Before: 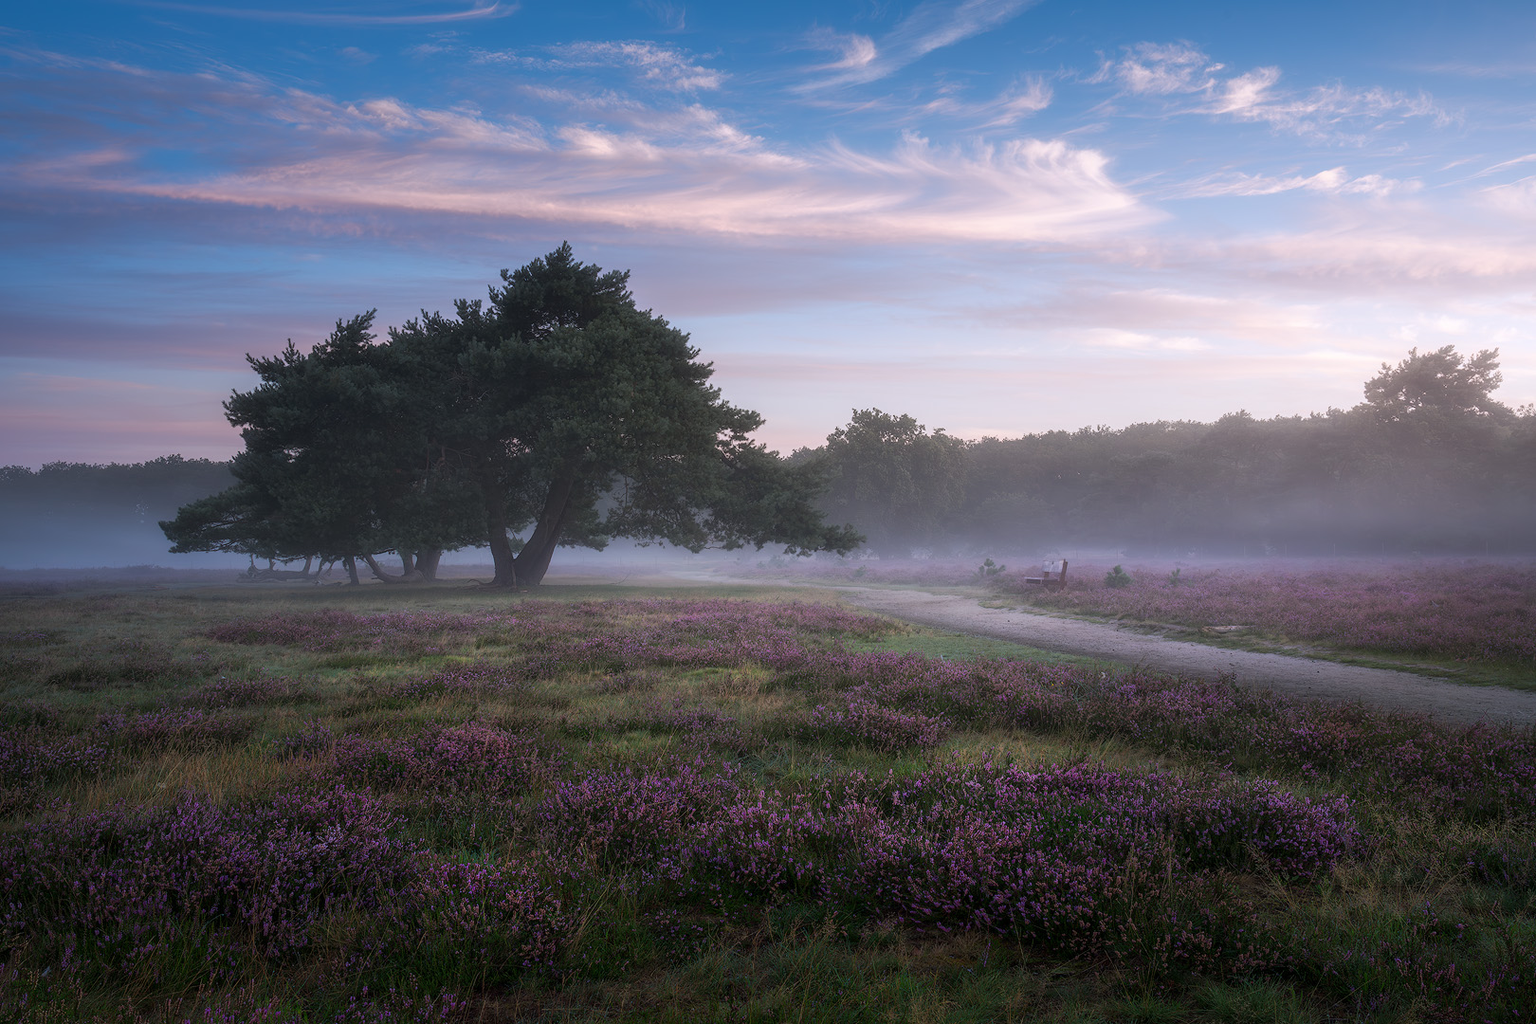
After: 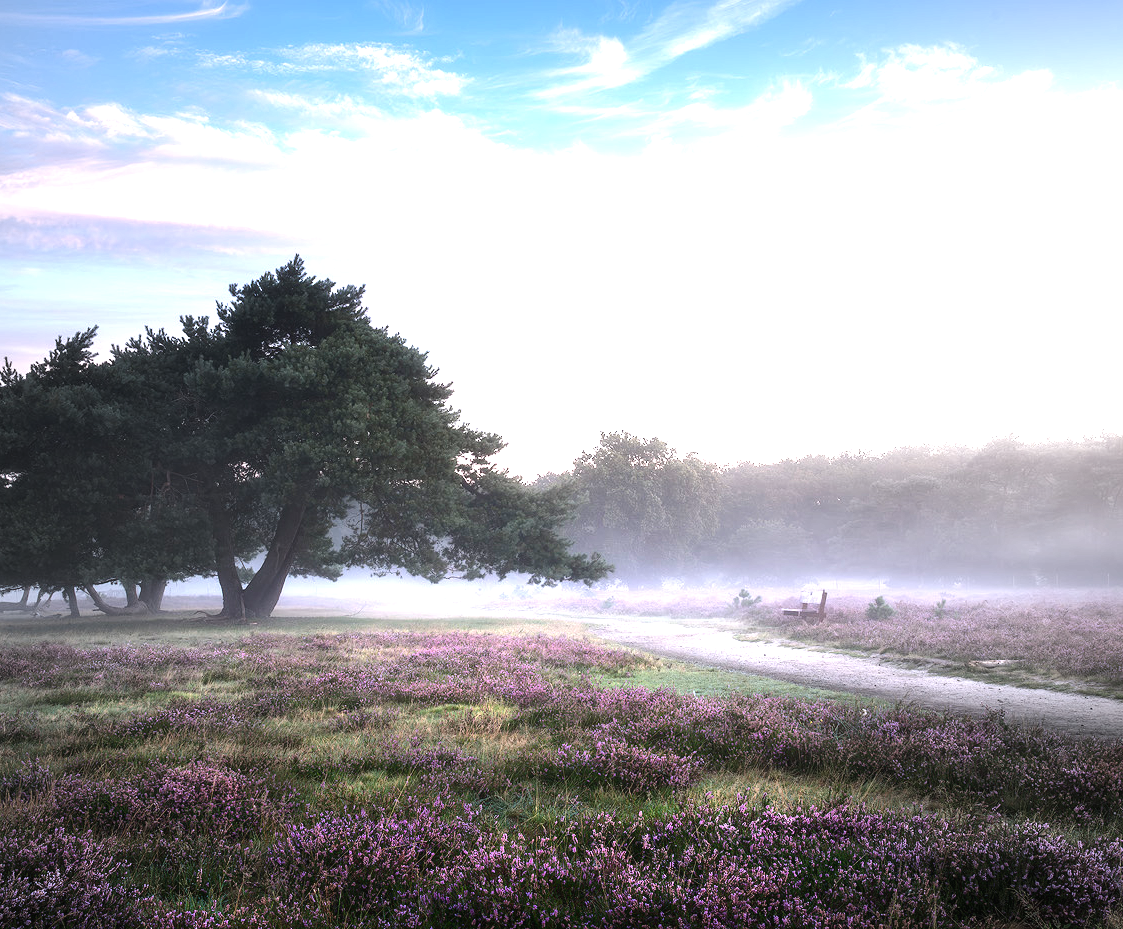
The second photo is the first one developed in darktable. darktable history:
tone equalizer: -8 EV -0.417 EV, -7 EV -0.389 EV, -6 EV -0.333 EV, -5 EV -0.222 EV, -3 EV 0.222 EV, -2 EV 0.333 EV, -1 EV 0.389 EV, +0 EV 0.417 EV, edges refinement/feathering 500, mask exposure compensation -1.57 EV, preserve details no
color balance rgb: shadows lift › luminance -20%, power › hue 72.24°, highlights gain › luminance 15%, global offset › hue 171.6°, perceptual saturation grading › global saturation 14.09%, perceptual saturation grading › highlights -25%, perceptual saturation grading › shadows 25%, global vibrance 25%, contrast 10%
exposure: black level correction -0.002, exposure 1.115 EV, compensate highlight preservation false
vignetting: fall-off start 18.21%, fall-off radius 137.95%, brightness -0.207, center (-0.078, 0.066), width/height ratio 0.62, shape 0.59
crop: left 18.479%, right 12.2%, bottom 13.971%
